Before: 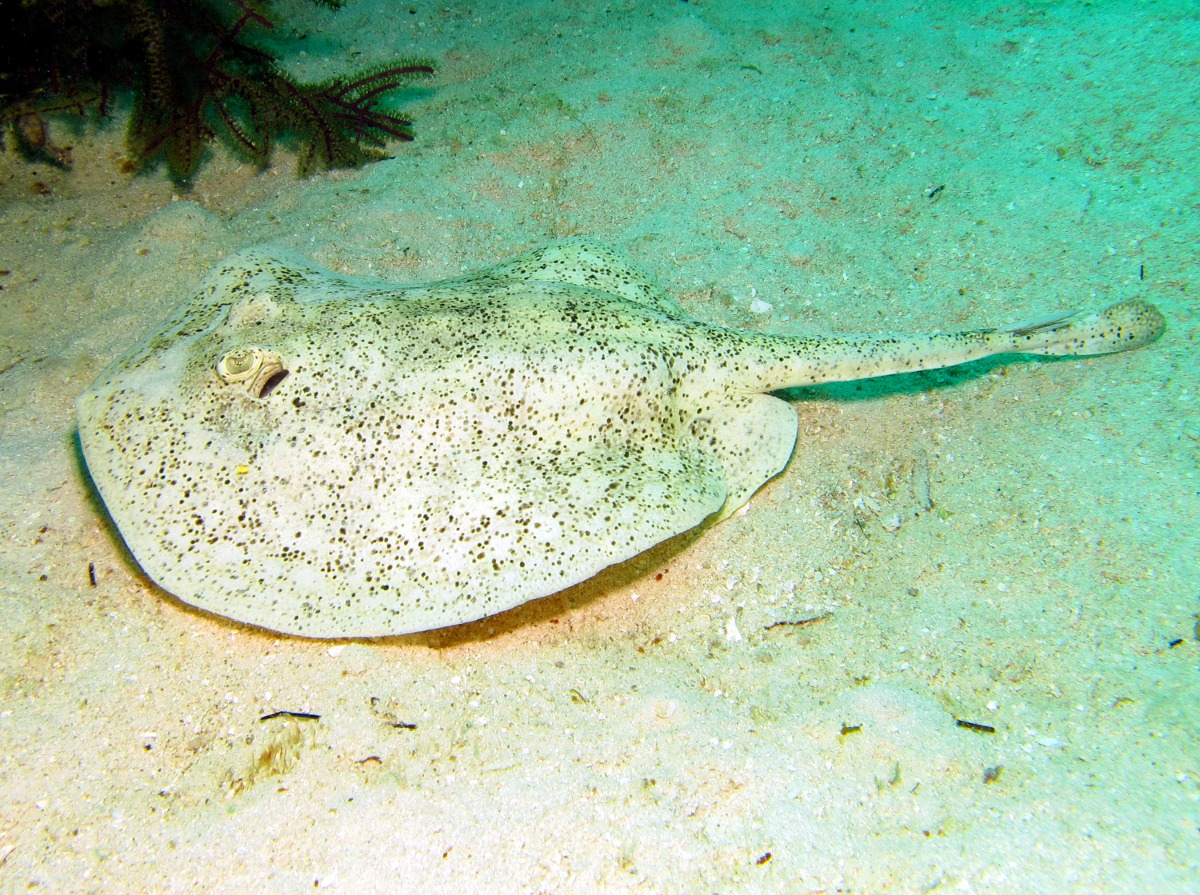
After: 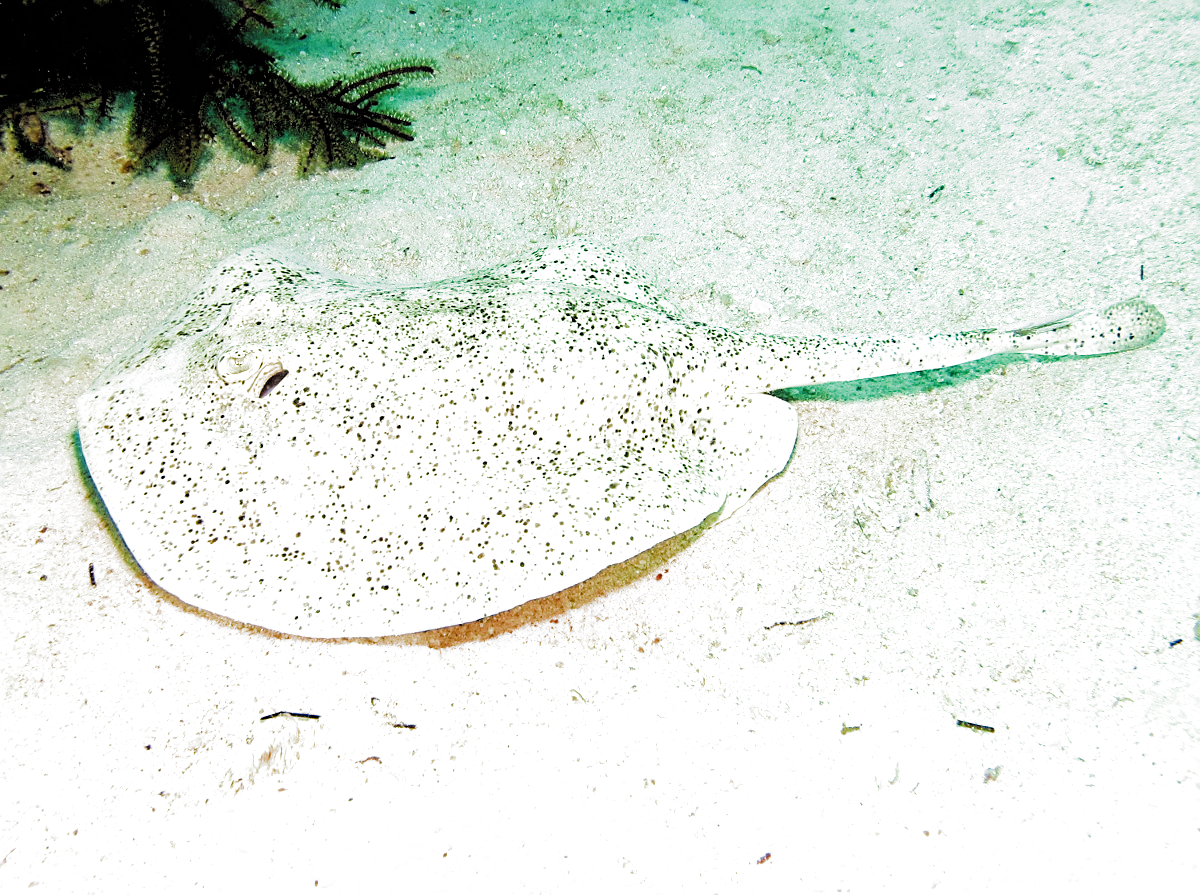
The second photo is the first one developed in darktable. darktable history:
exposure: black level correction 0, exposure 1.371 EV, compensate highlight preservation false
filmic rgb: black relative exposure -3.95 EV, white relative exposure 3.16 EV, threshold 3.04 EV, hardness 2.87, add noise in highlights 0, color science v3 (2019), use custom middle-gray values true, contrast in highlights soft, enable highlight reconstruction true
sharpen: on, module defaults
